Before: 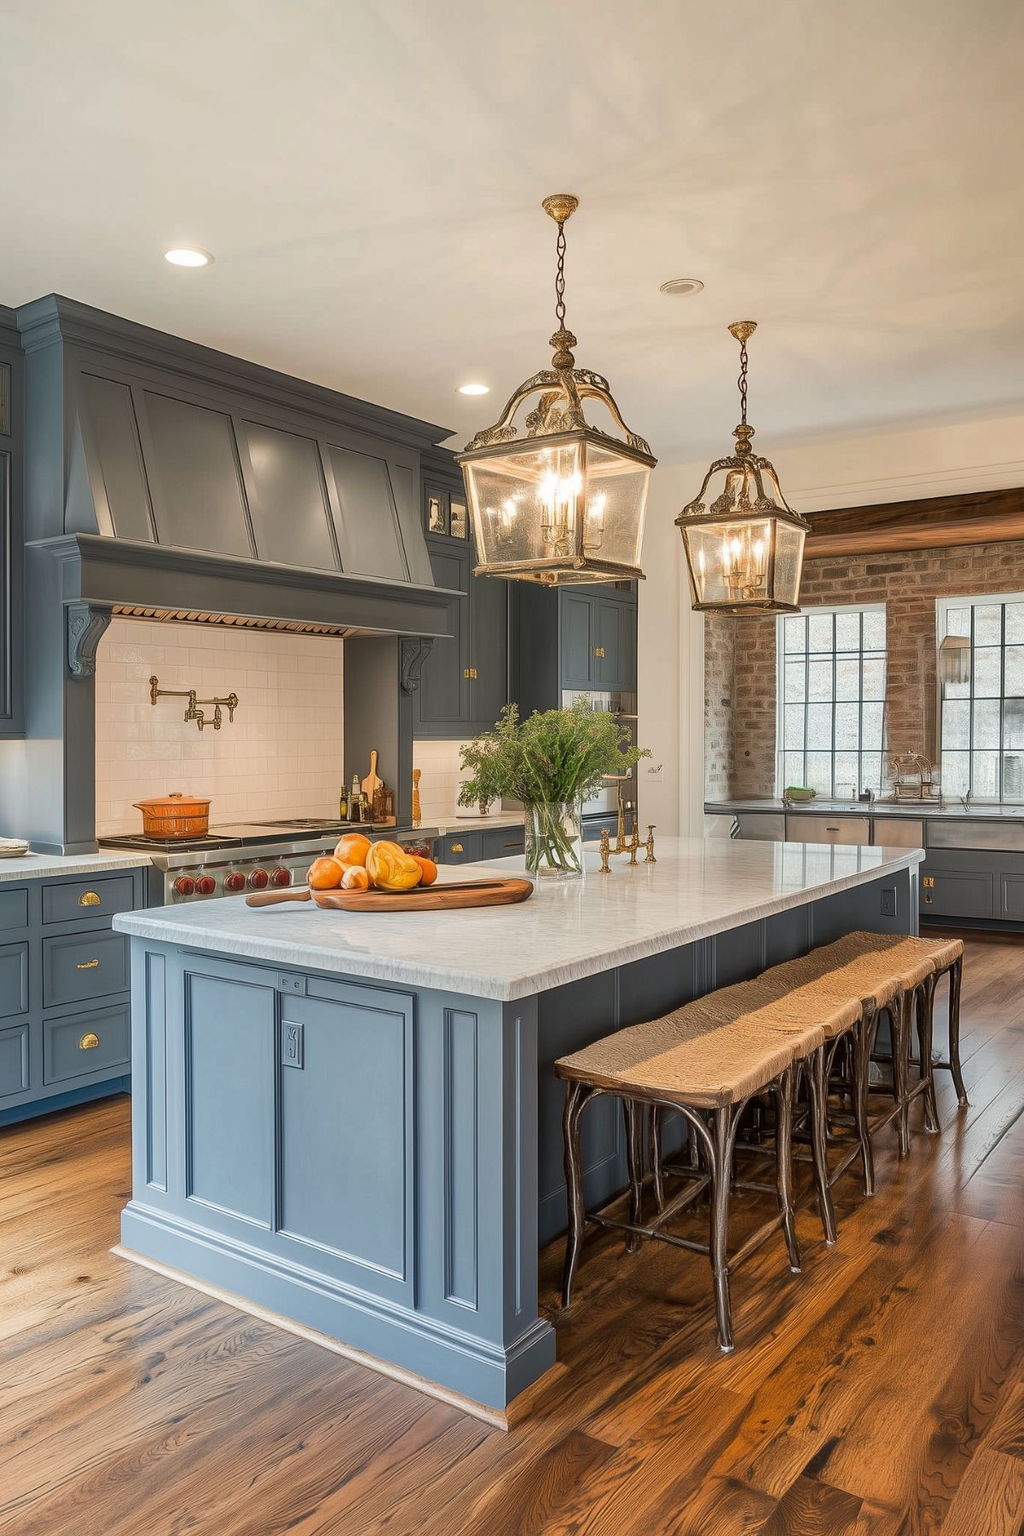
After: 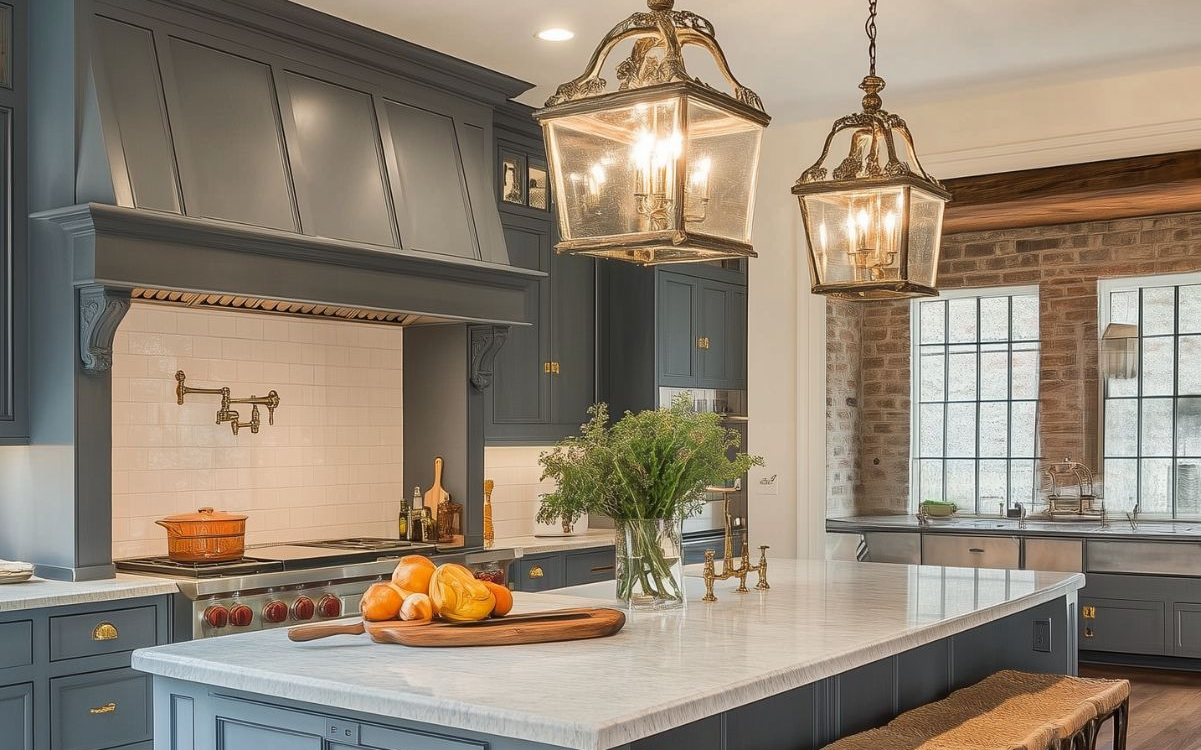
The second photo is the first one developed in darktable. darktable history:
crop and rotate: top 23.443%, bottom 34.897%
